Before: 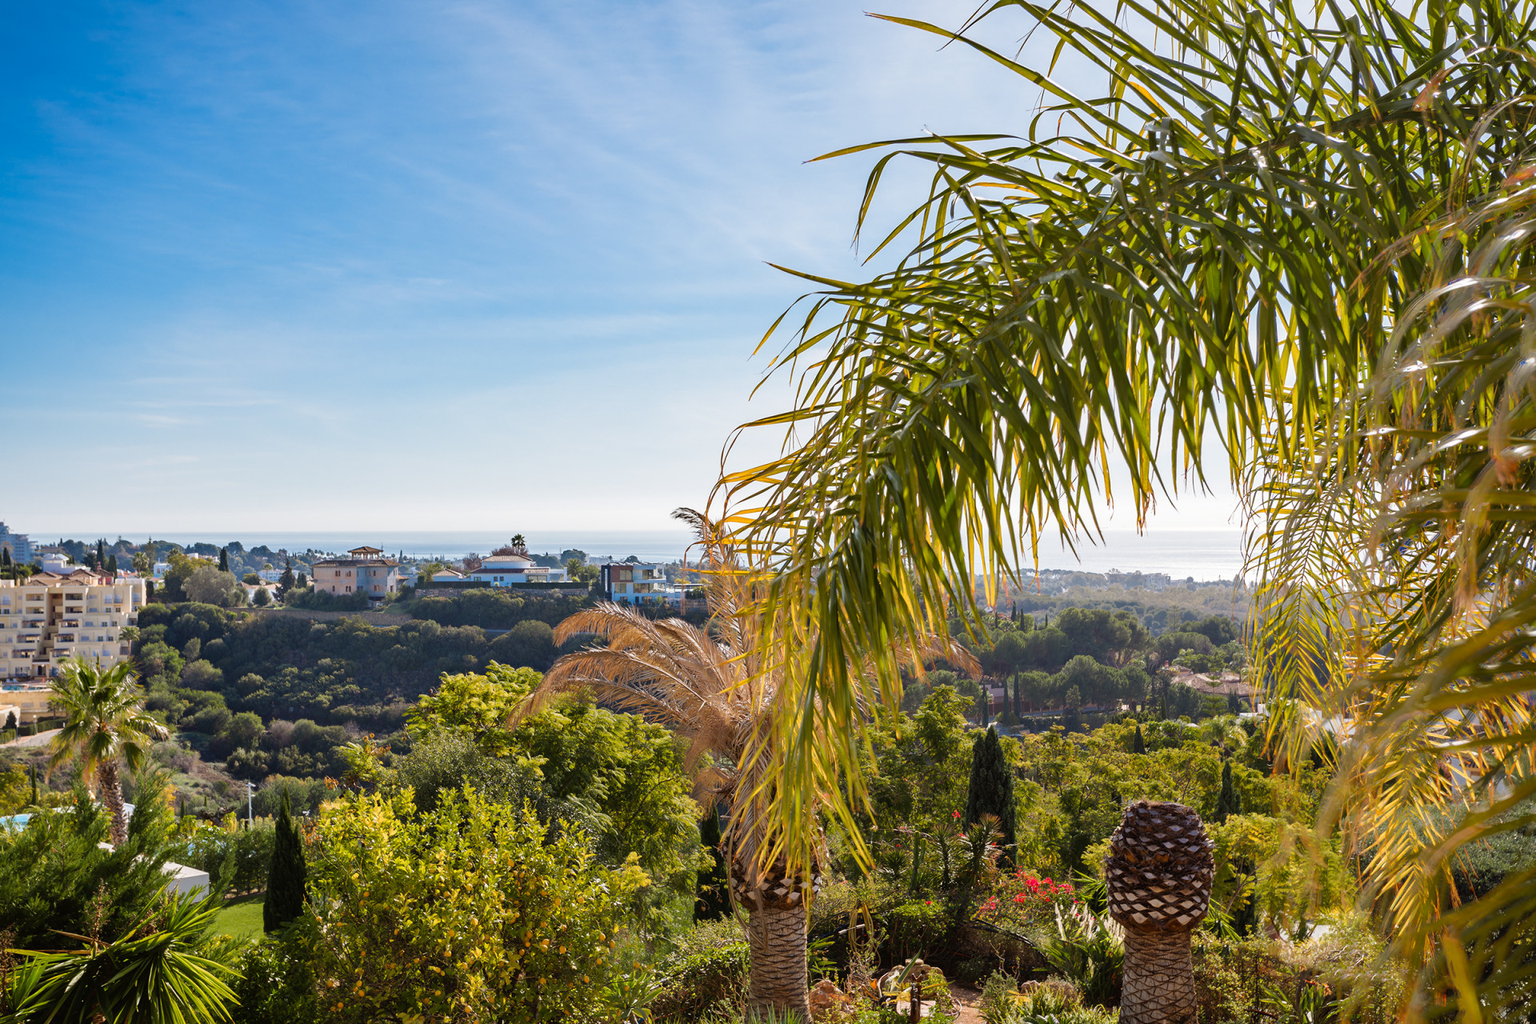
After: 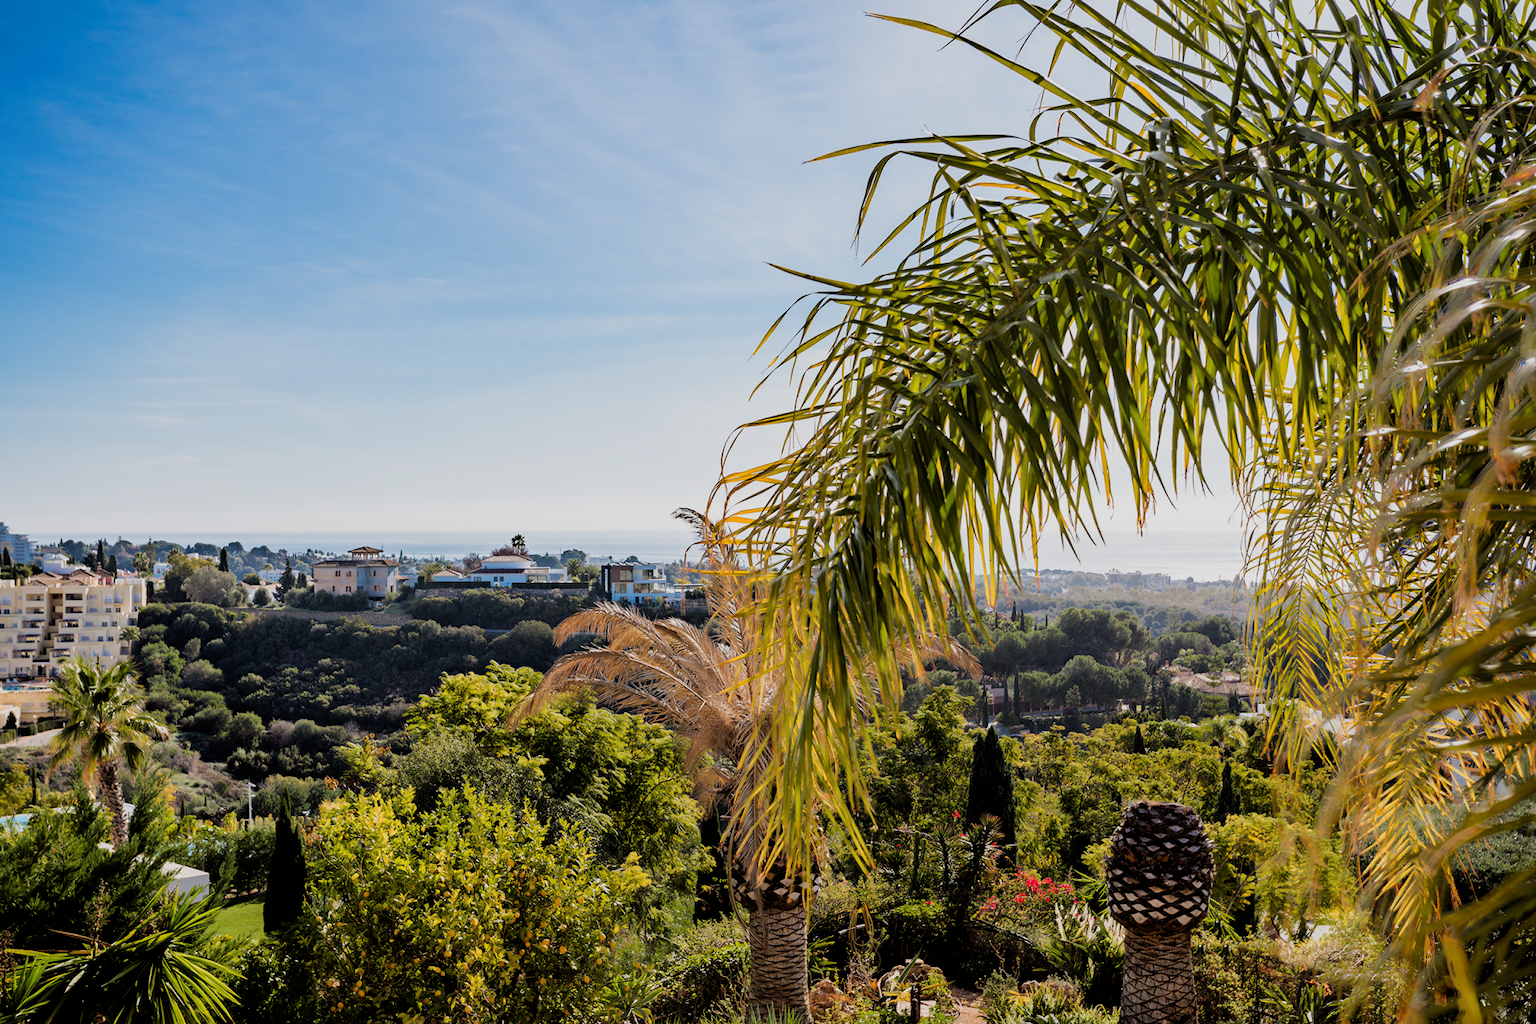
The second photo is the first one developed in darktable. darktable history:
exposure: exposure -0.011 EV, compensate exposure bias true, compensate highlight preservation false
filmic rgb: black relative exposure -5.09 EV, white relative exposure 3.95 EV, threshold 5.99 EV, hardness 2.91, contrast 1.188, highlights saturation mix -28.54%, iterations of high-quality reconstruction 0, enable highlight reconstruction true
